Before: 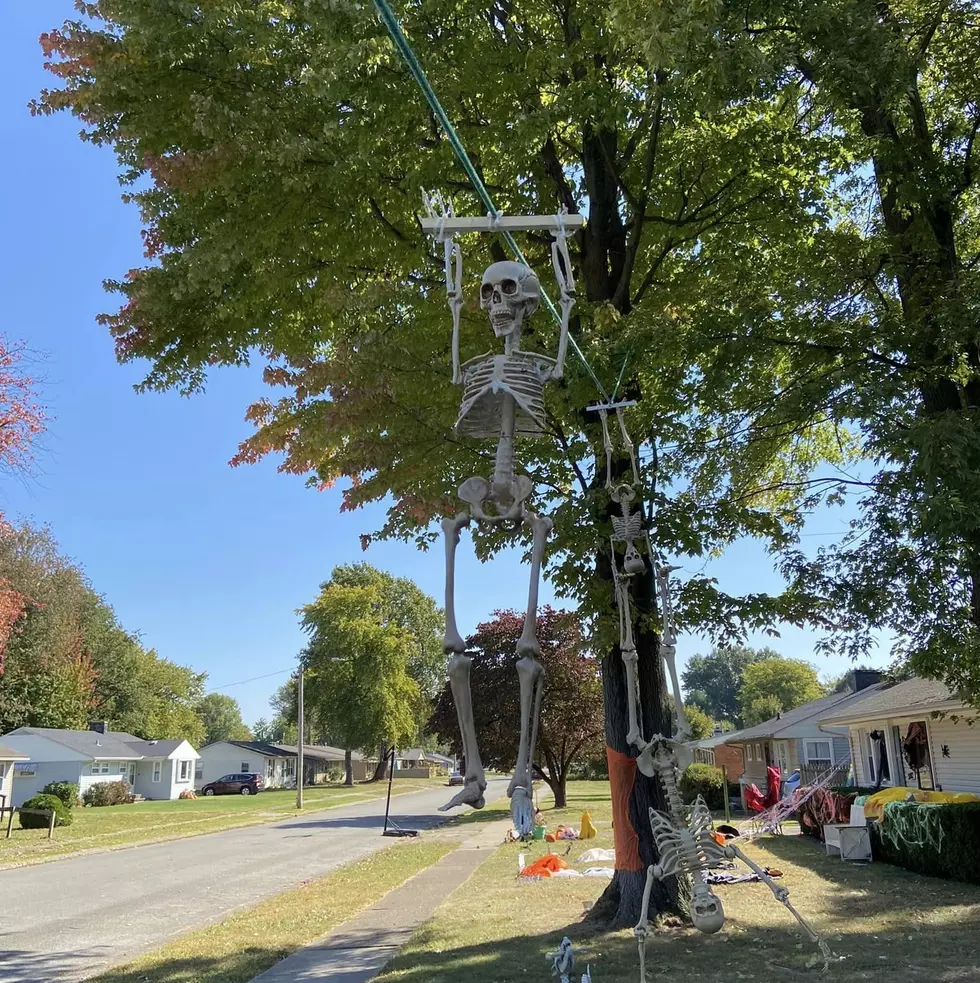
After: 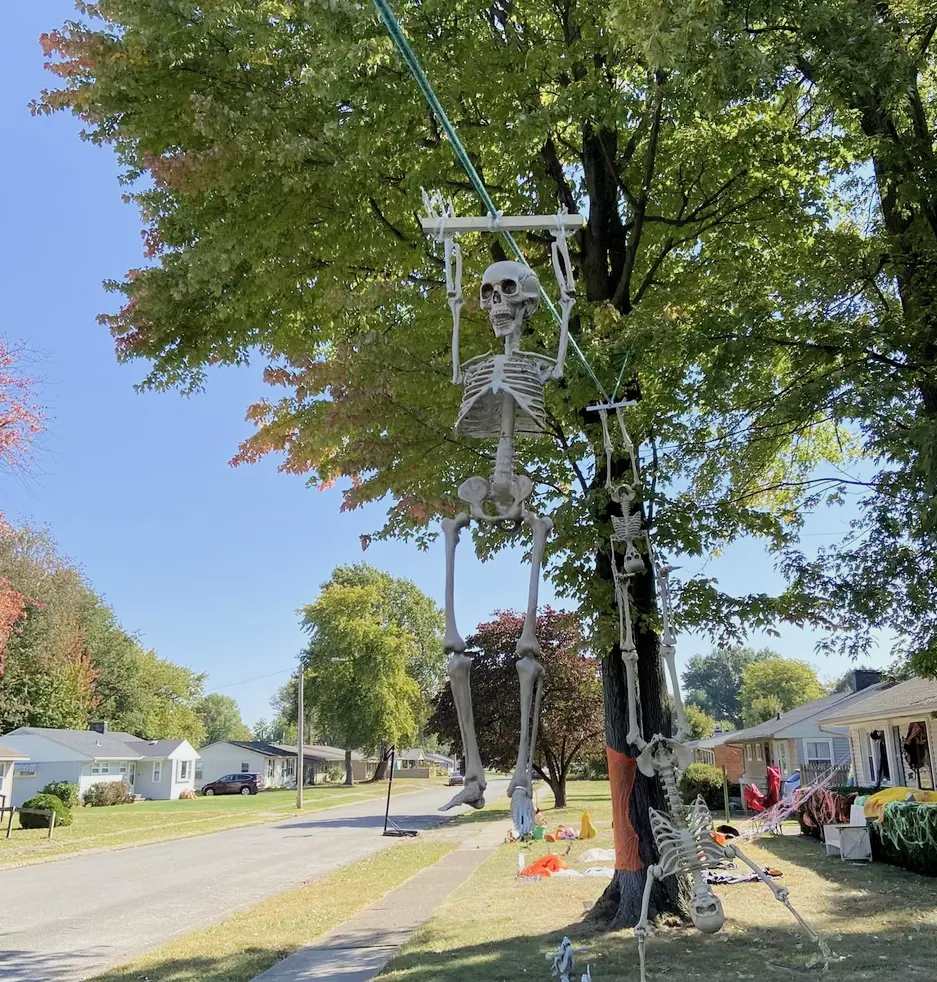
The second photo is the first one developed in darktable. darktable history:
crop: right 4.362%, bottom 0.019%
filmic rgb: black relative exposure -8.03 EV, white relative exposure 4.04 EV, hardness 4.19, contrast 0.925
exposure: black level correction 0, exposure 0.698 EV, compensate highlight preservation false
